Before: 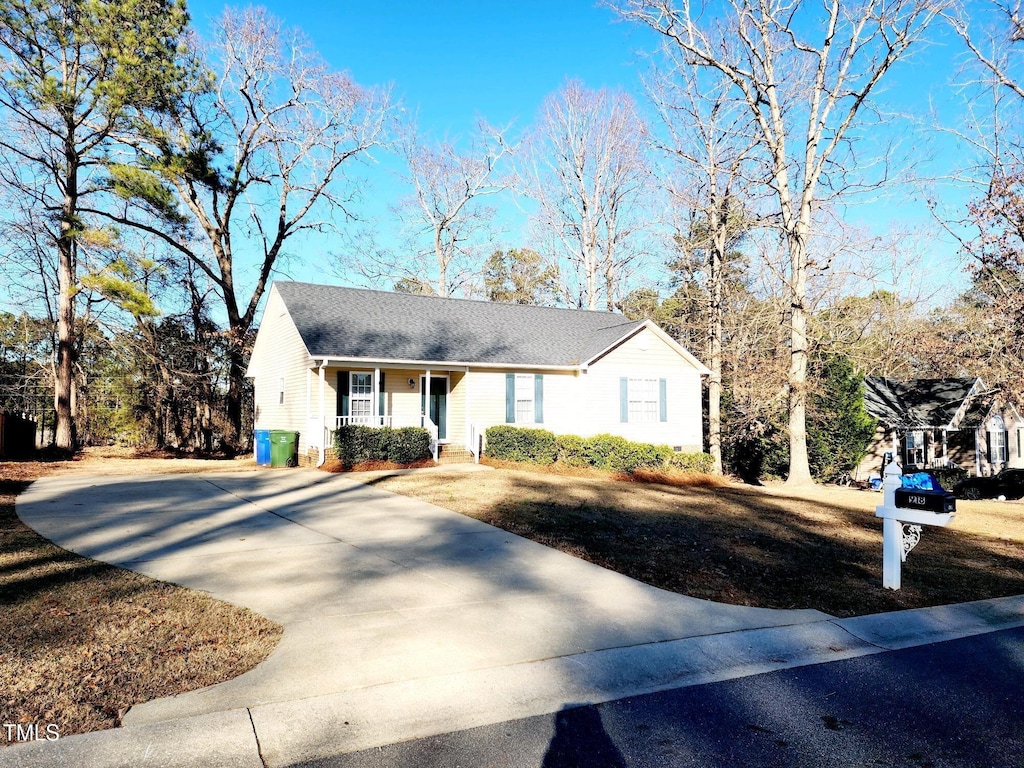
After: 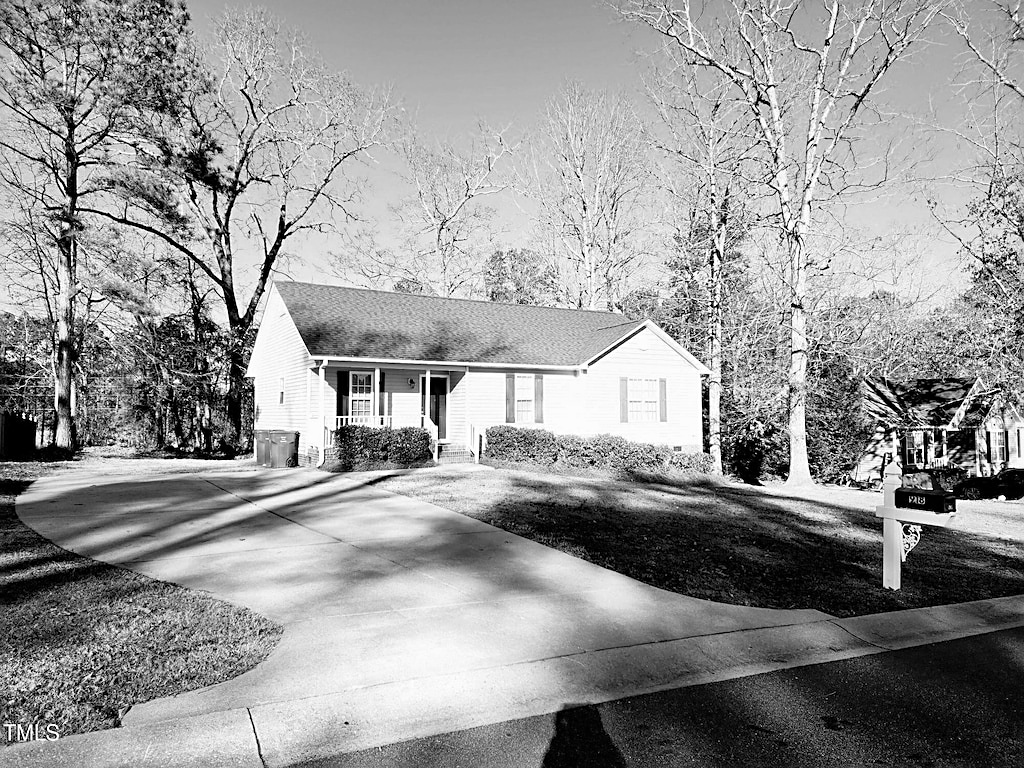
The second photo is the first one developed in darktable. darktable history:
sharpen: on, module defaults
monochrome: a -6.99, b 35.61, size 1.4
